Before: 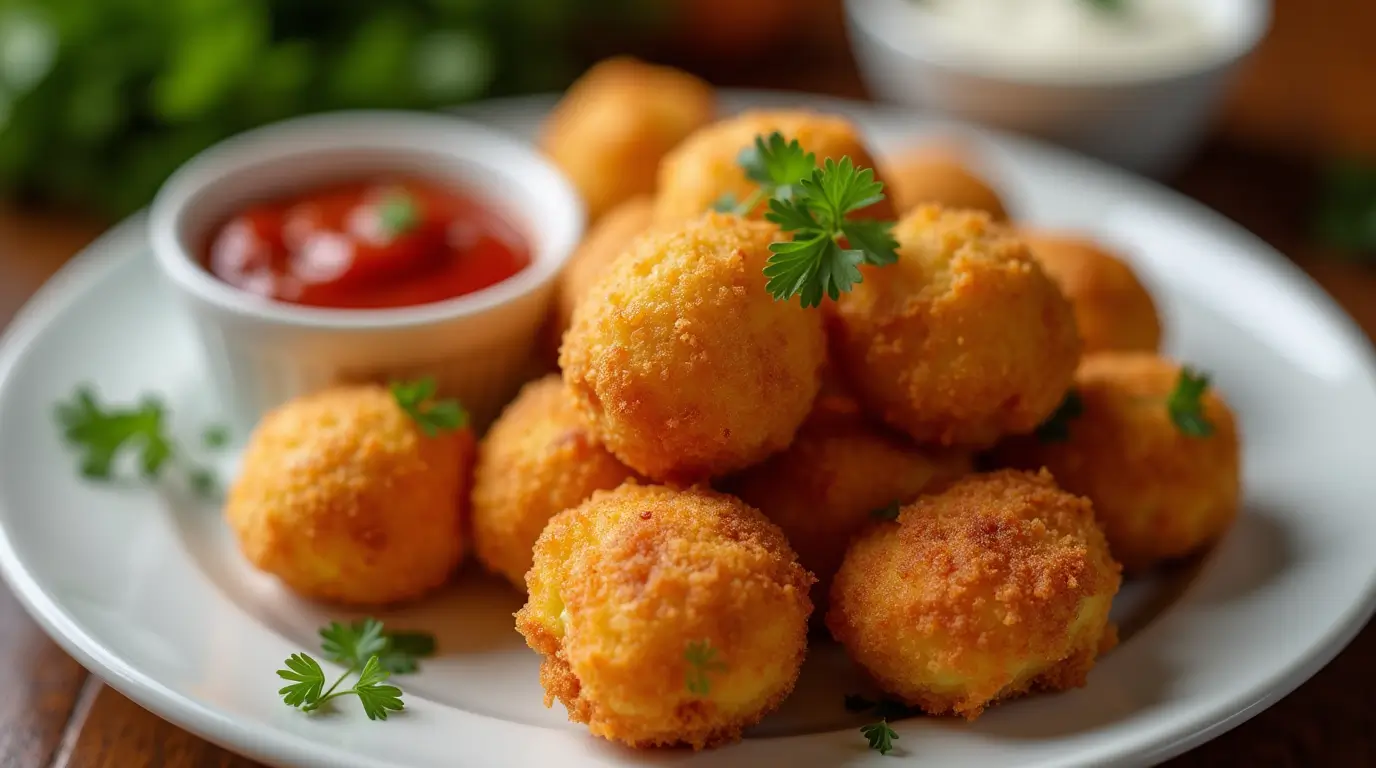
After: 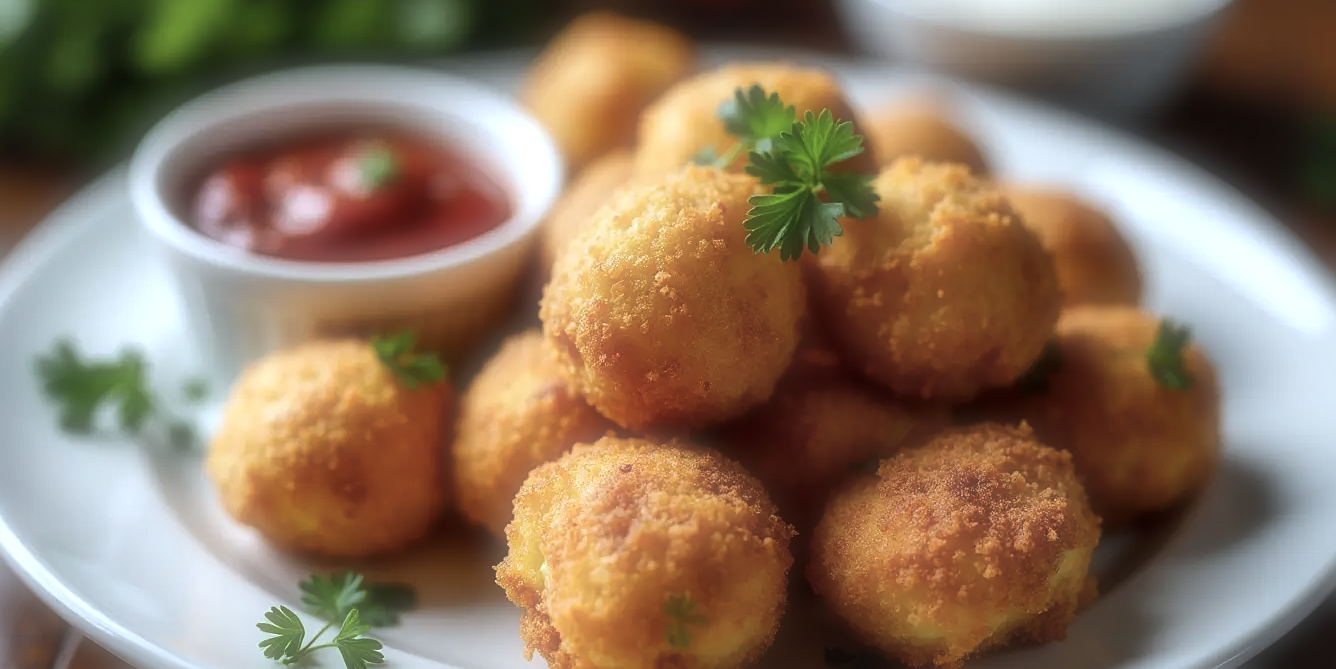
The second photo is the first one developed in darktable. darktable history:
soften: size 60.24%, saturation 65.46%, brightness 0.506 EV, mix 25.7%
local contrast: mode bilateral grid, contrast 25, coarseness 60, detail 151%, midtone range 0.2
contrast brightness saturation: contrast -0.1, saturation -0.1
crop: left 1.507%, top 6.147%, right 1.379%, bottom 6.637%
sharpen: radius 1.272, amount 0.305, threshold 0
white balance: red 0.924, blue 1.095
tone equalizer: -8 EV -0.417 EV, -7 EV -0.389 EV, -6 EV -0.333 EV, -5 EV -0.222 EV, -3 EV 0.222 EV, -2 EV 0.333 EV, -1 EV 0.389 EV, +0 EV 0.417 EV, edges refinement/feathering 500, mask exposure compensation -1.57 EV, preserve details no
